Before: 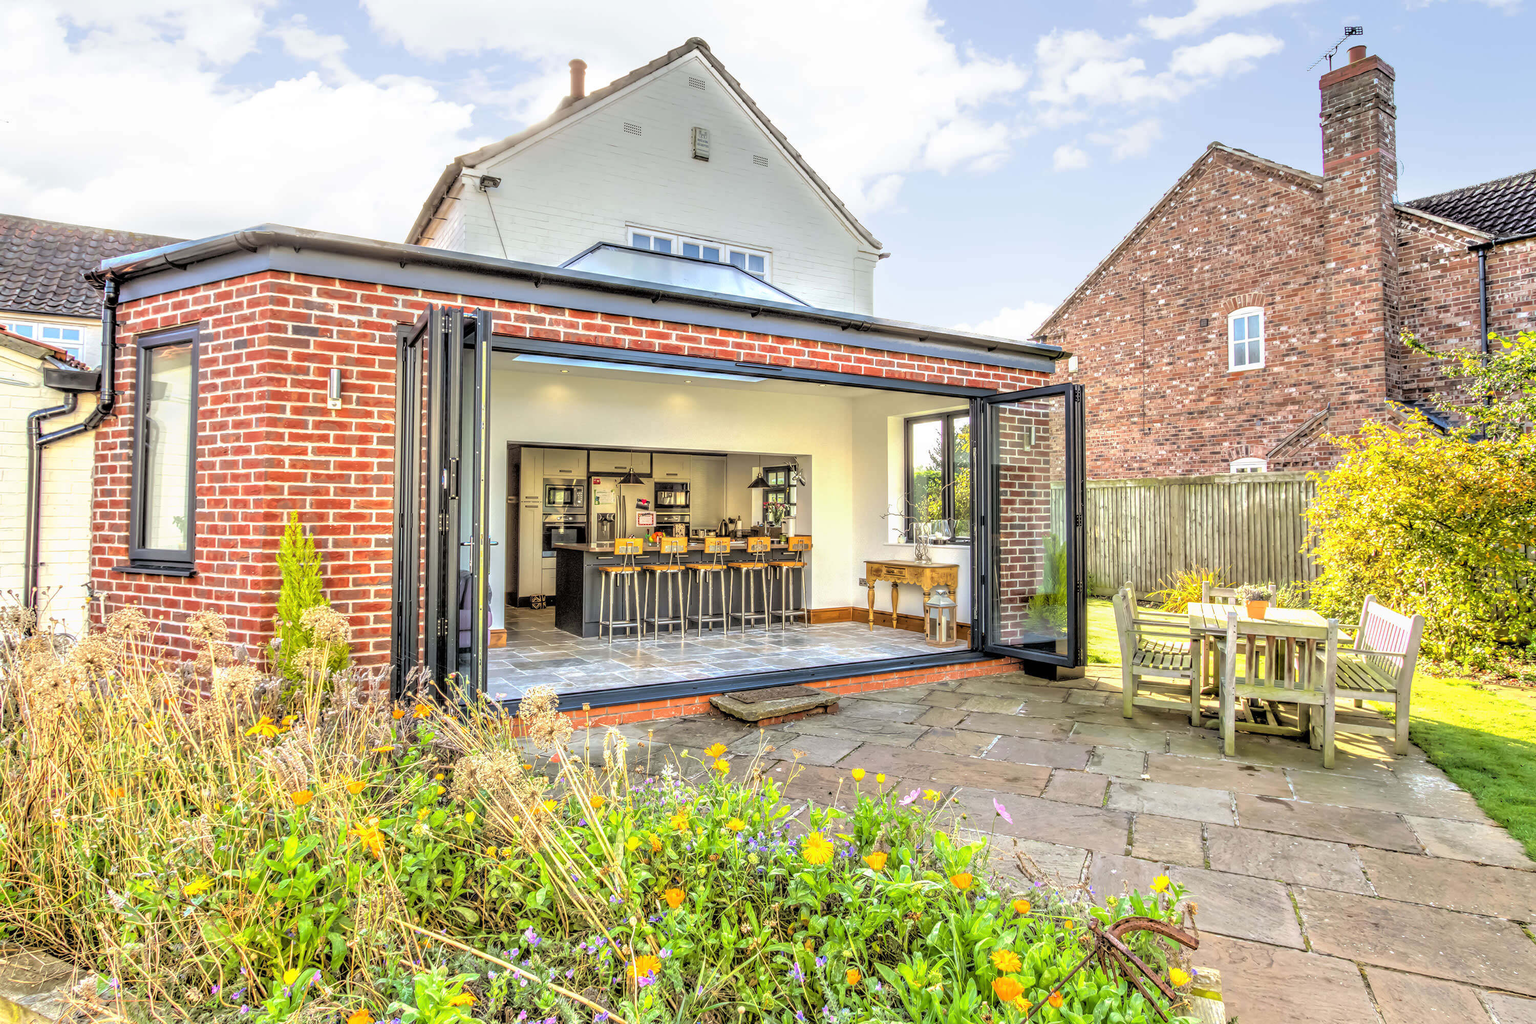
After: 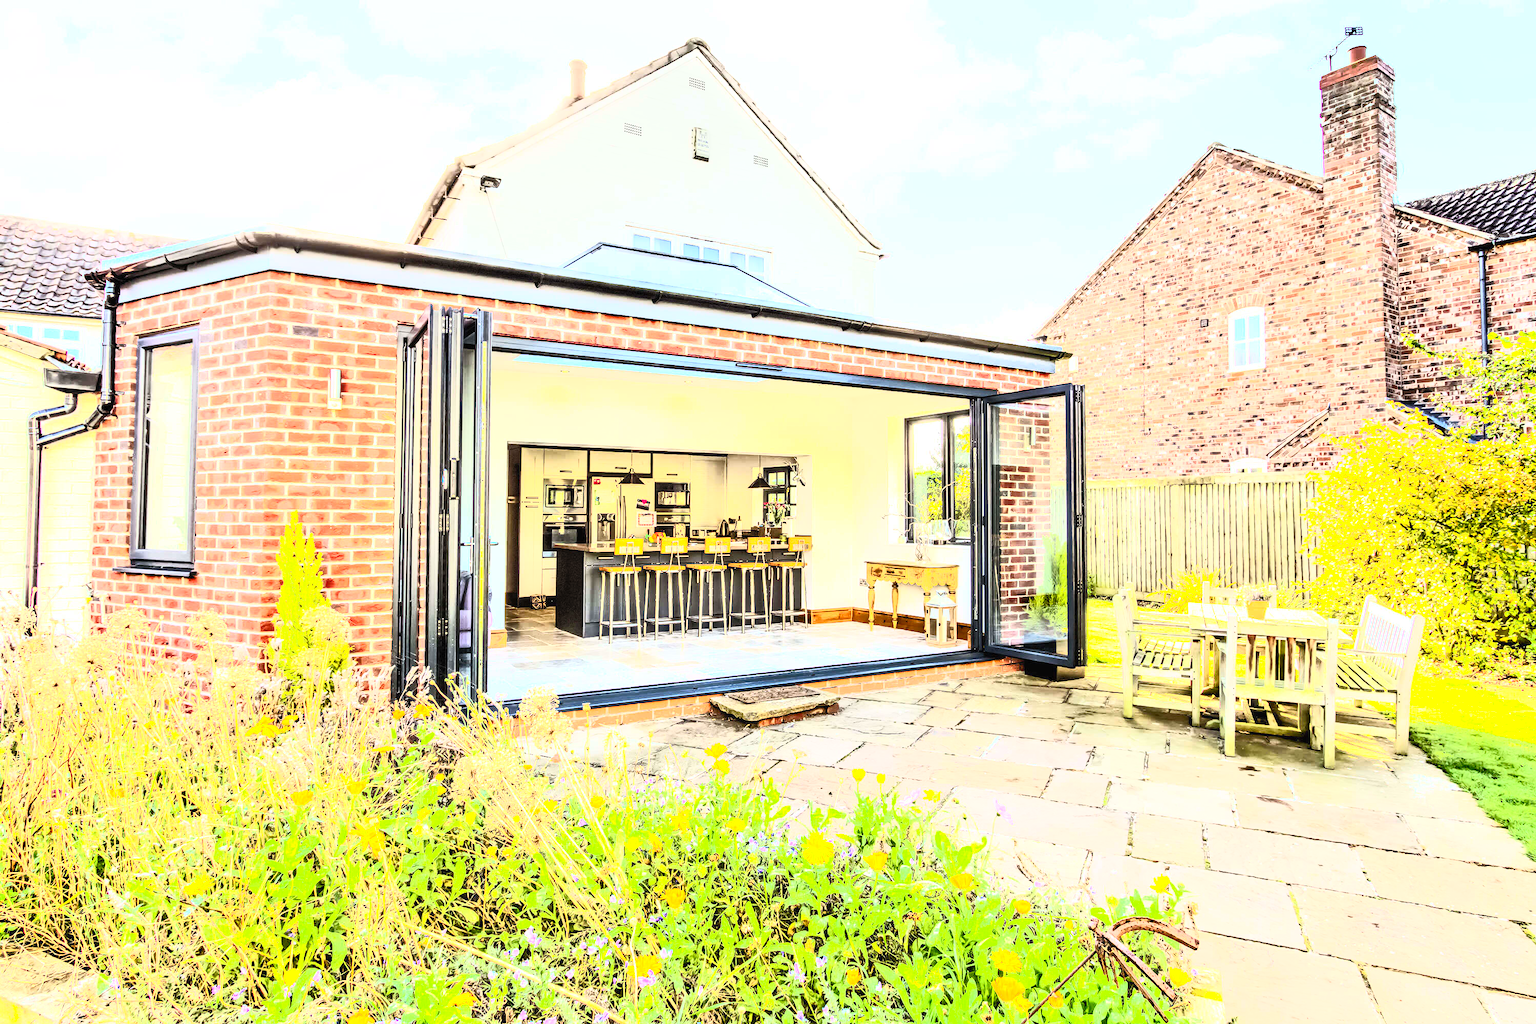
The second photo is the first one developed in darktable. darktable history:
contrast brightness saturation: contrast 0.83, brightness 0.59, saturation 0.59
shadows and highlights: shadows 0, highlights 40
